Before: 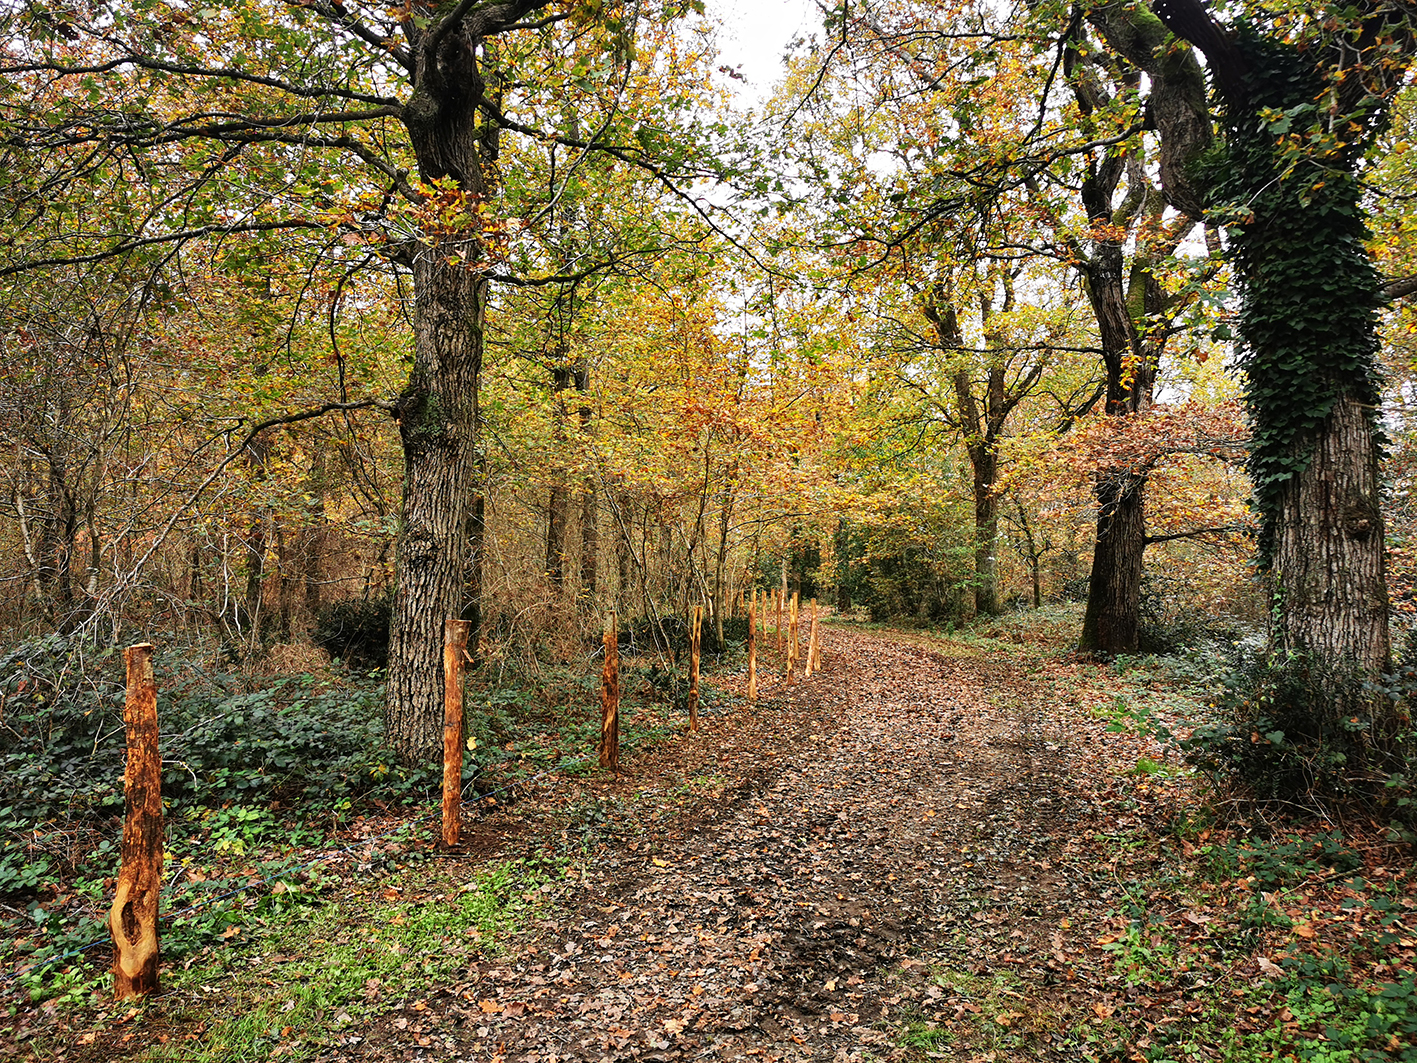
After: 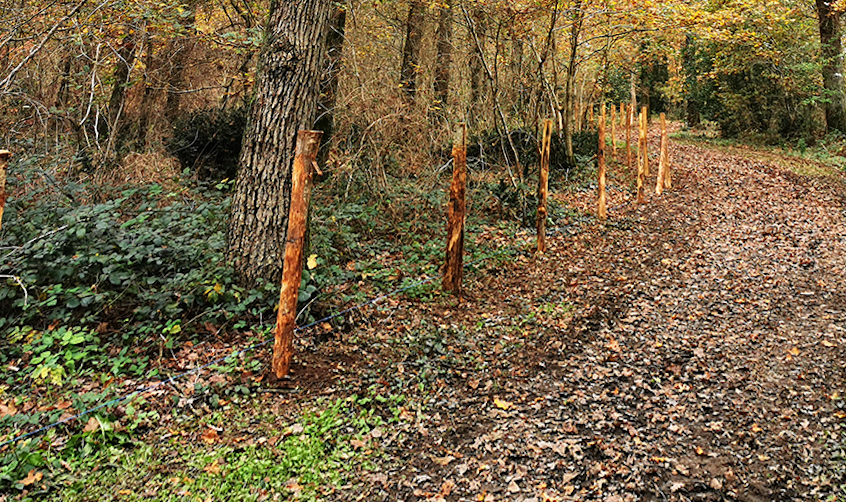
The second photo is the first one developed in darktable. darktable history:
rotate and perspective: rotation 0.72°, lens shift (vertical) -0.352, lens shift (horizontal) -0.051, crop left 0.152, crop right 0.859, crop top 0.019, crop bottom 0.964
crop: top 36.498%, right 27.964%, bottom 14.995%
